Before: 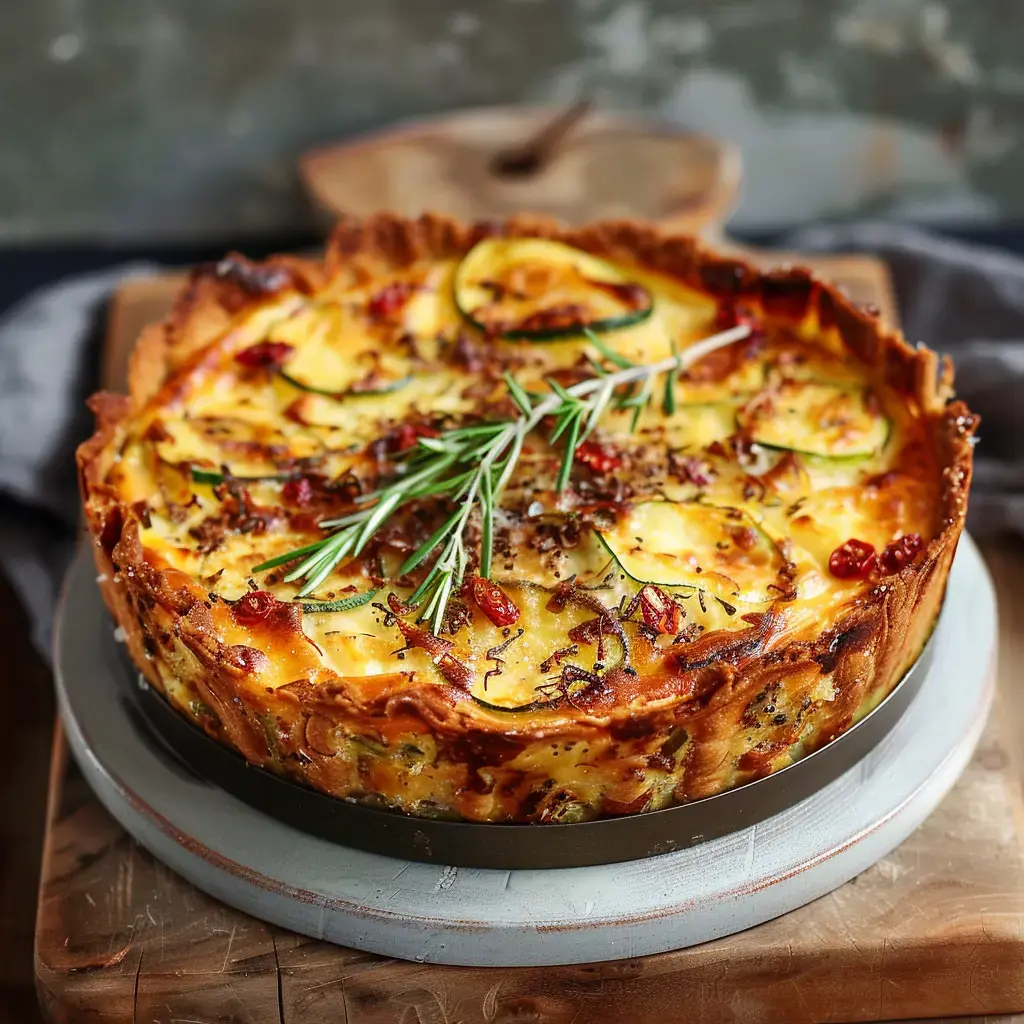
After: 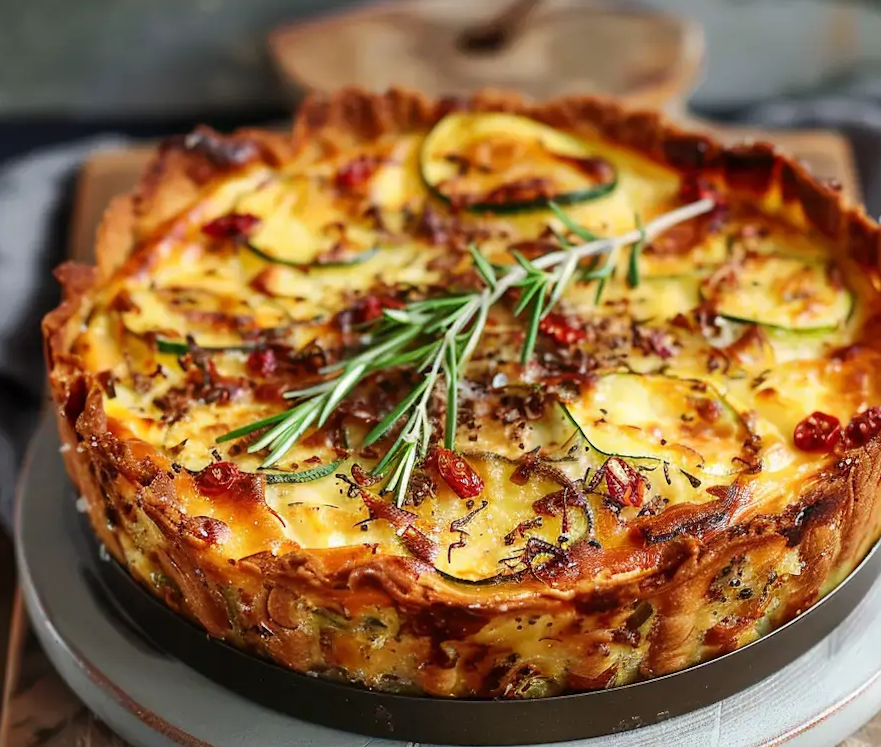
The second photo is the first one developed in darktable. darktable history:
exposure: compensate exposure bias true, compensate highlight preservation false
crop and rotate: left 2.425%, top 11.305%, right 9.6%, bottom 15.08%
rotate and perspective: rotation 0.226°, lens shift (vertical) -0.042, crop left 0.023, crop right 0.982, crop top 0.006, crop bottom 0.994
